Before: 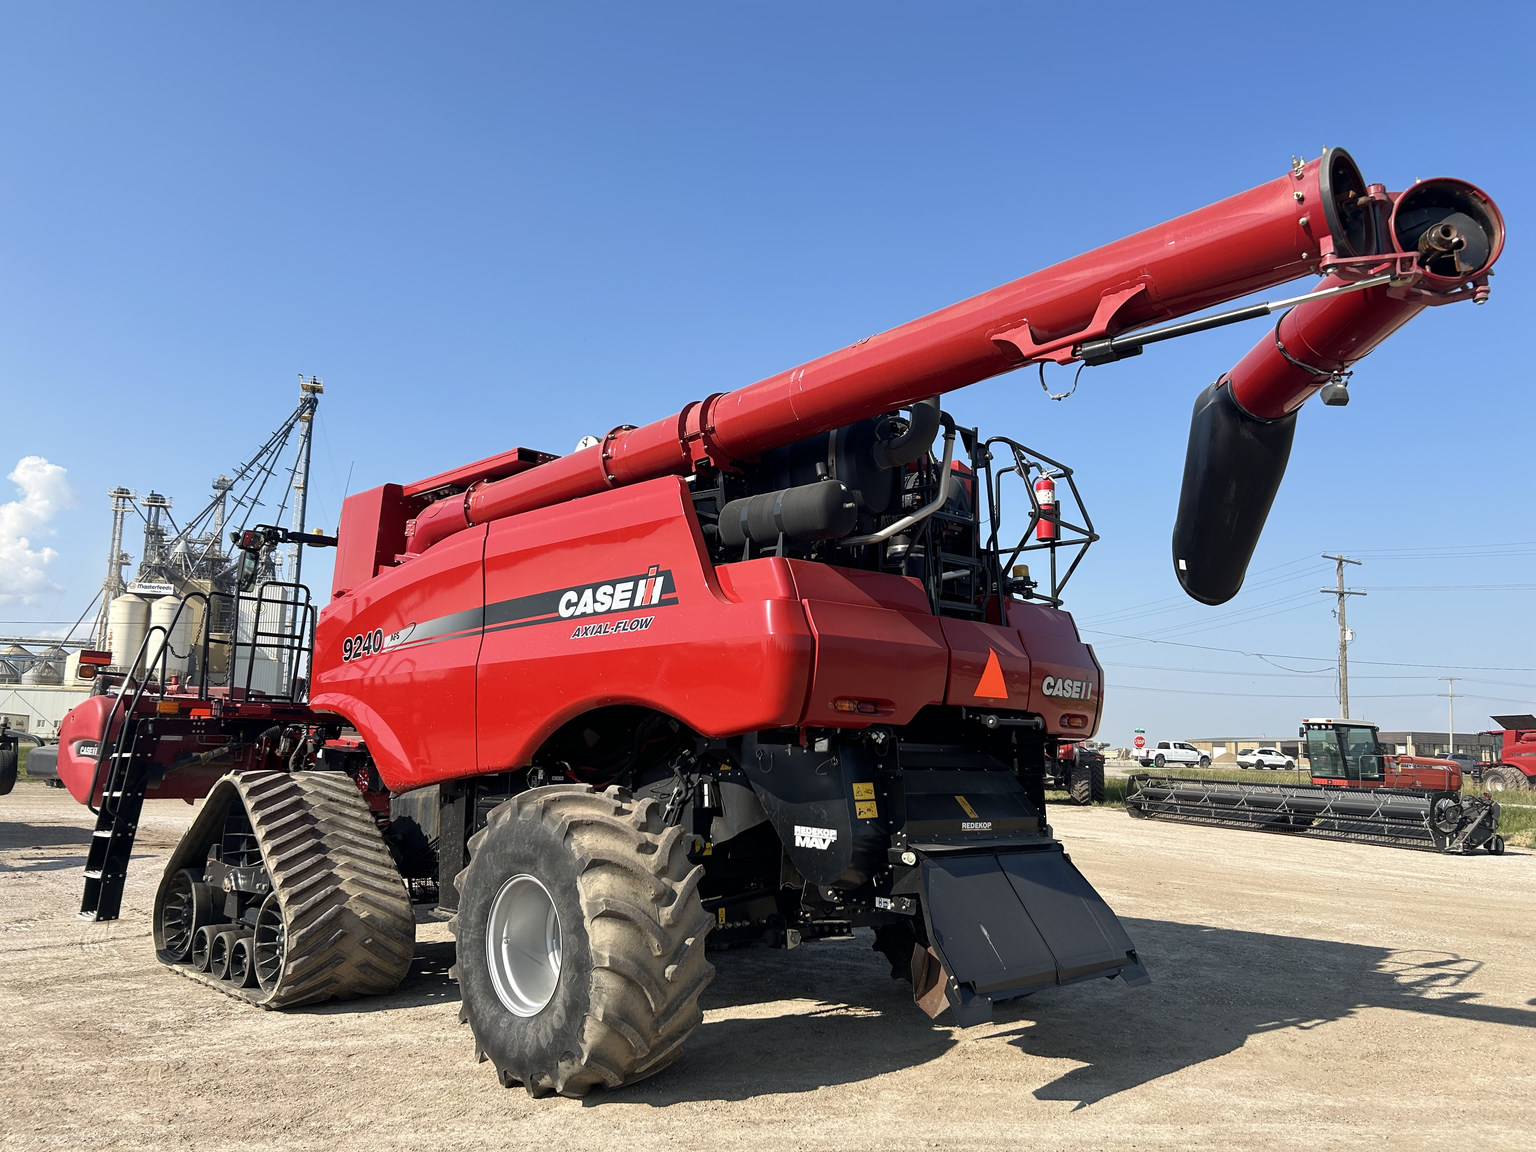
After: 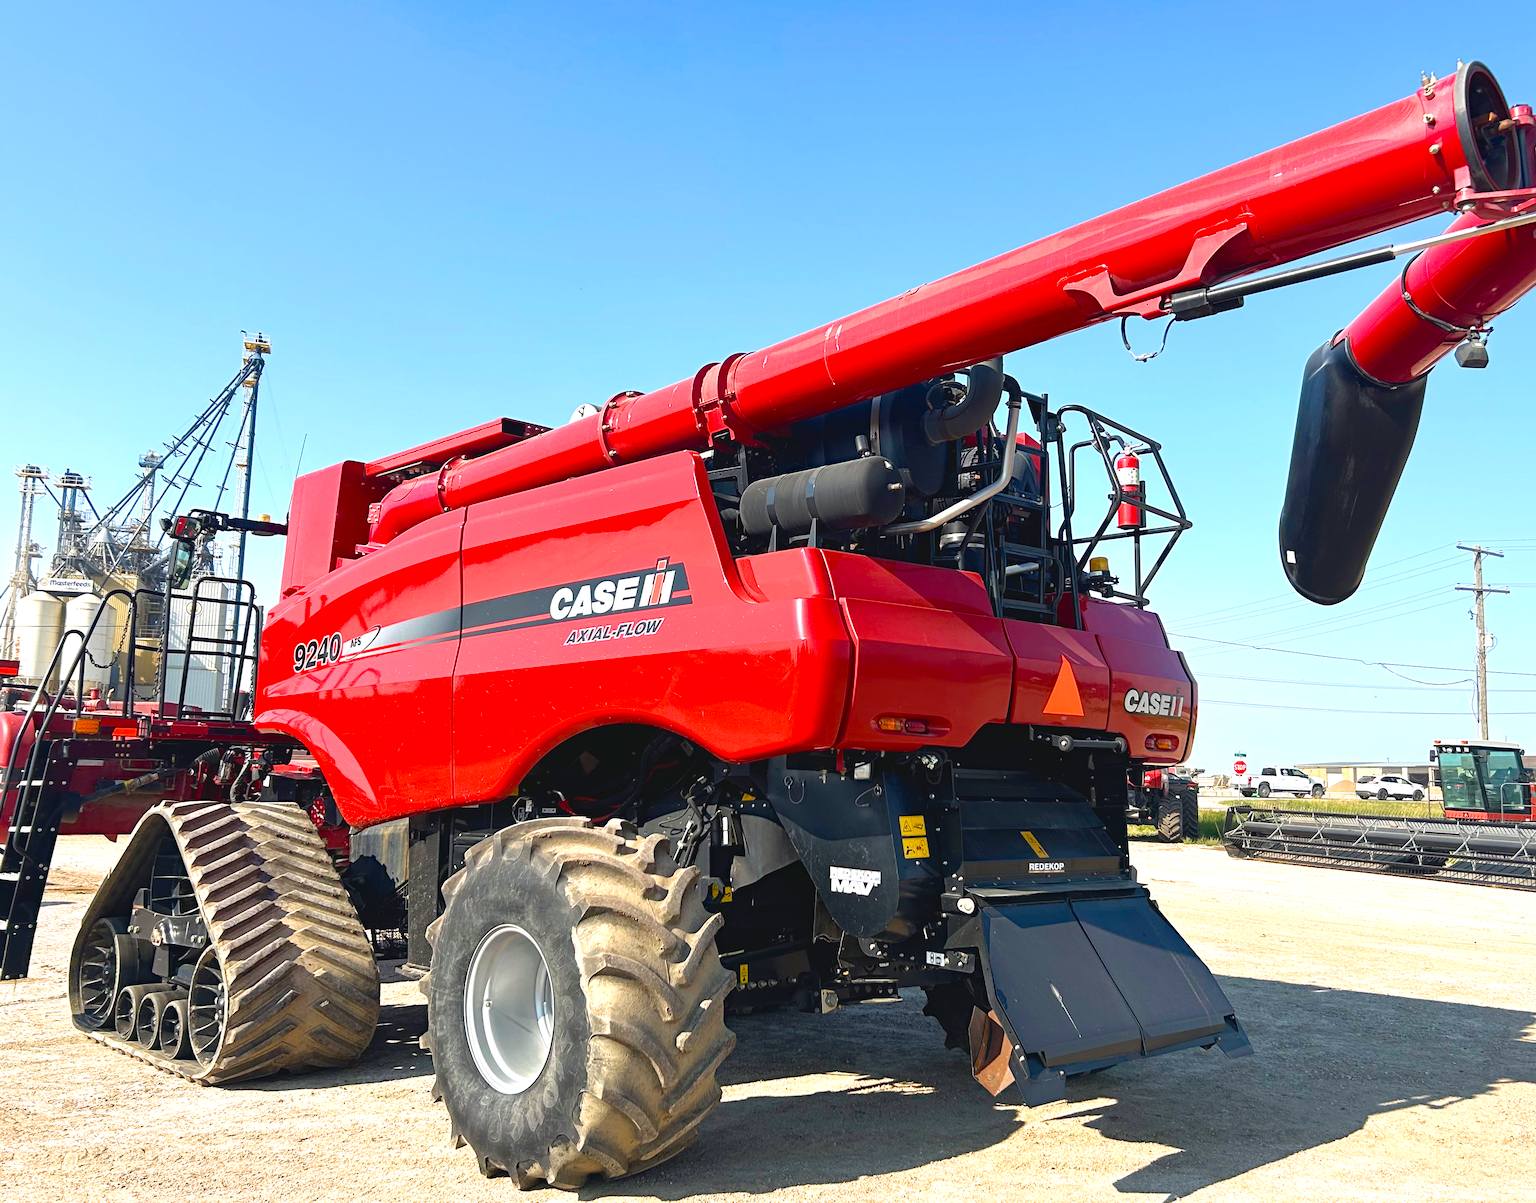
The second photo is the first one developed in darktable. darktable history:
velvia: strength 31.4%, mid-tones bias 0.201
crop: left 6.239%, top 8.35%, right 9.55%, bottom 3.638%
haze removal: compatibility mode true, adaptive false
exposure: black level correction 0, exposure 1.028 EV, compensate highlight preservation false
contrast brightness saturation: contrast -0.102, saturation -0.089
